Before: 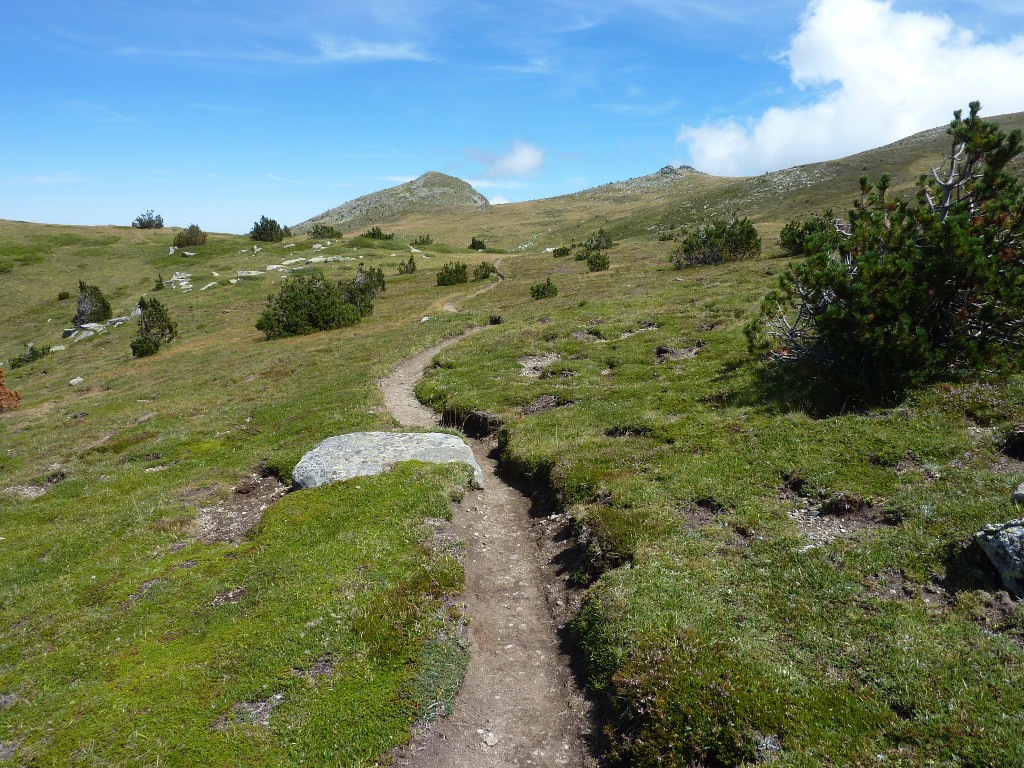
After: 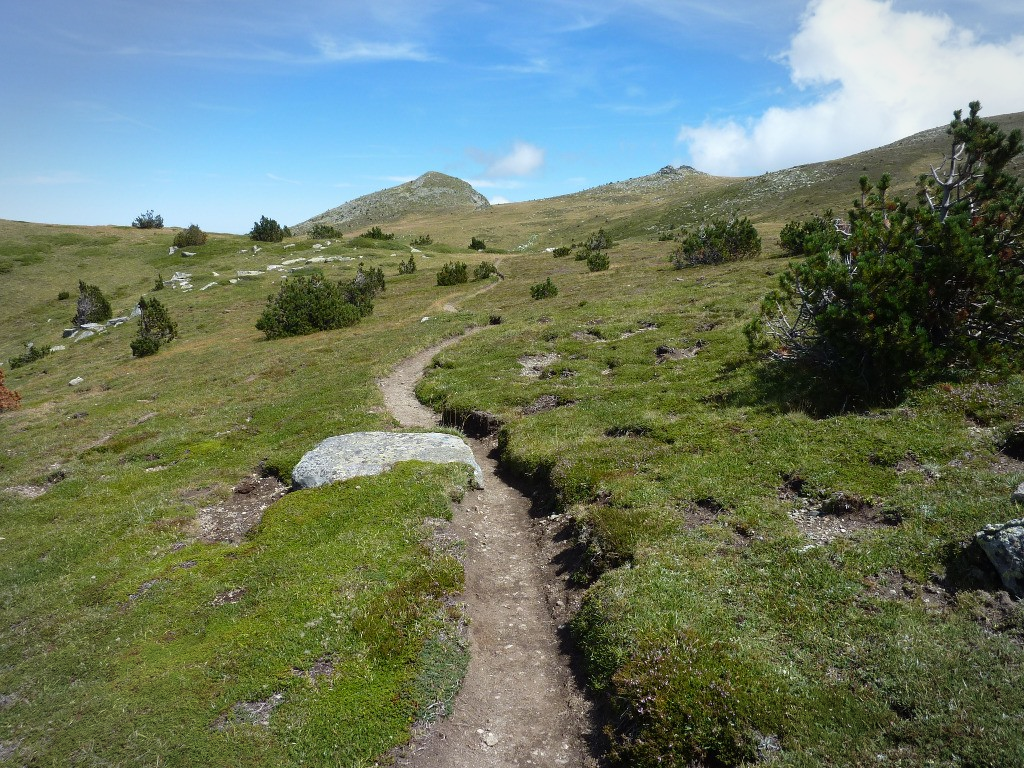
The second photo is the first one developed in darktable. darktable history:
tone equalizer: on, module defaults
vignetting: fall-off start 90.97%, fall-off radius 38.26%, brightness -0.189, saturation -0.309, width/height ratio 1.22, shape 1.29
